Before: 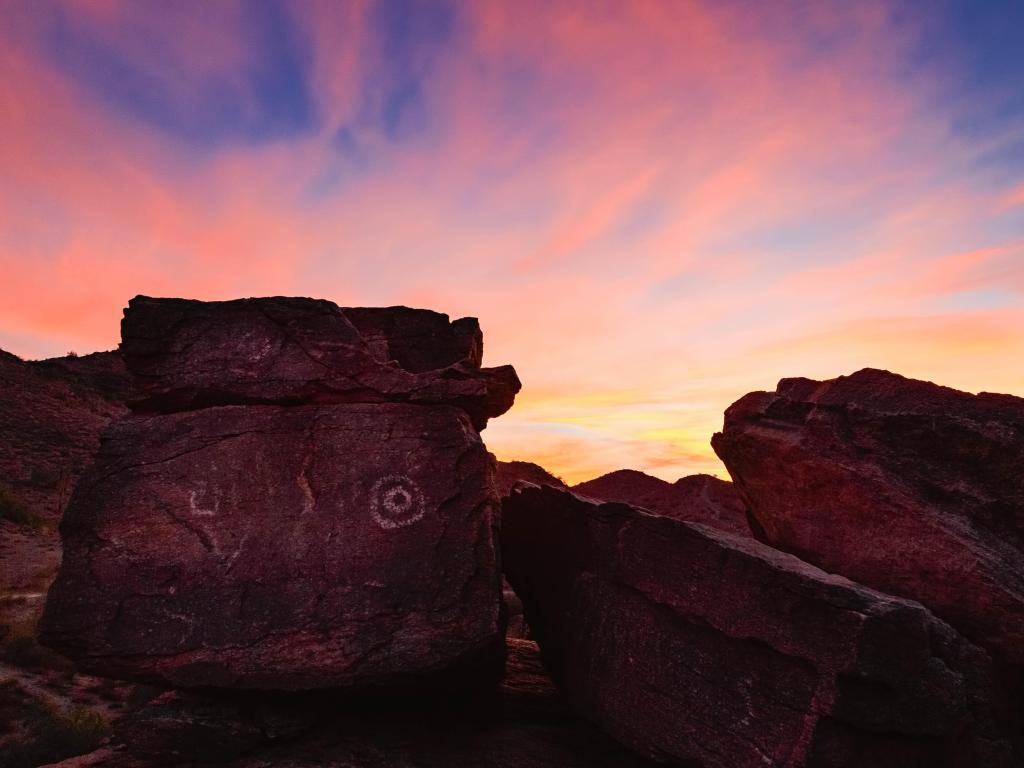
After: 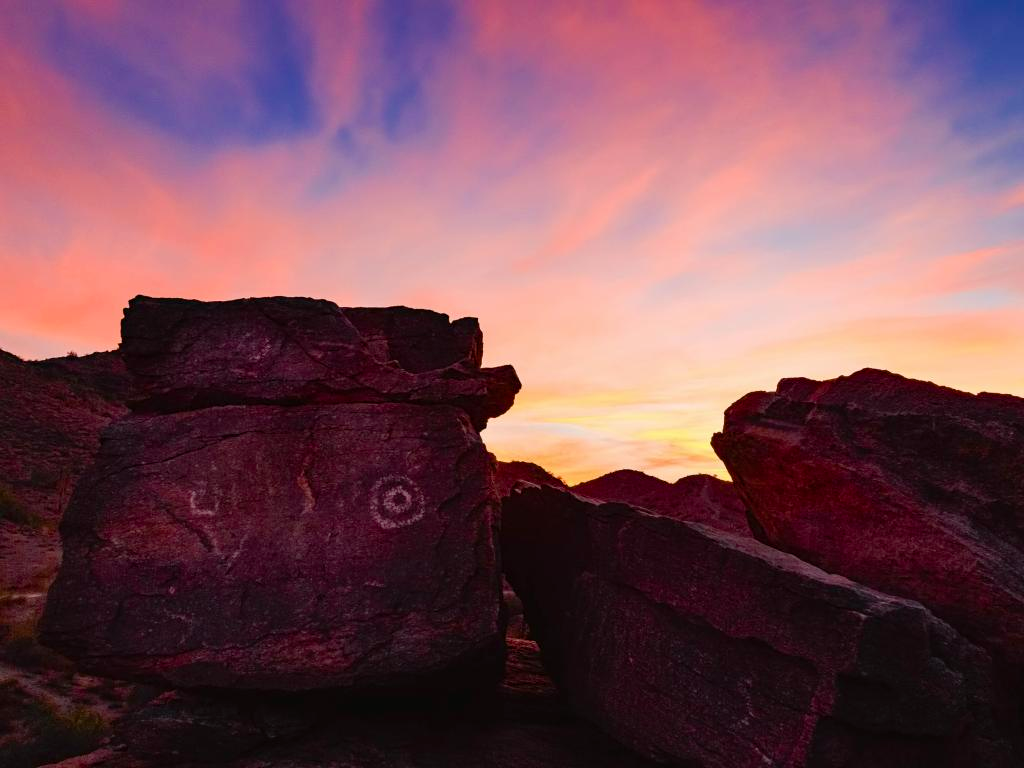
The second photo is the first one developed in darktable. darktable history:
color balance rgb: shadows lift › chroma 2.04%, shadows lift › hue 247.26°, linear chroma grading › global chroma 0.923%, perceptual saturation grading › global saturation 20%, perceptual saturation grading › highlights -24.958%, perceptual saturation grading › shadows 25.661%
